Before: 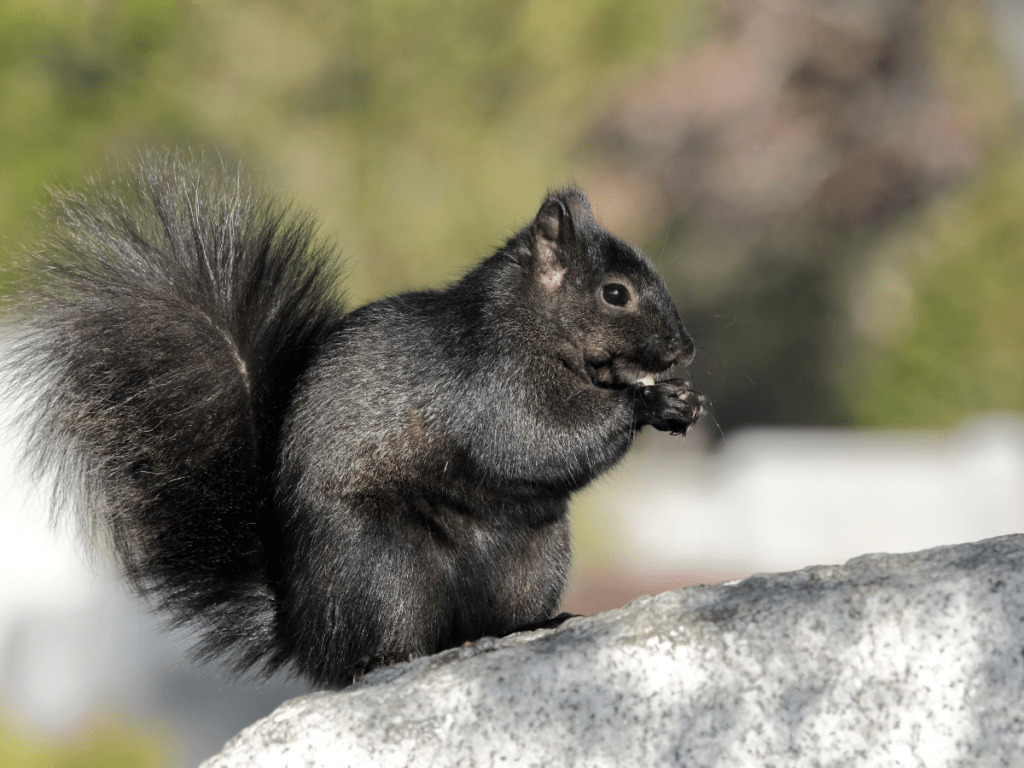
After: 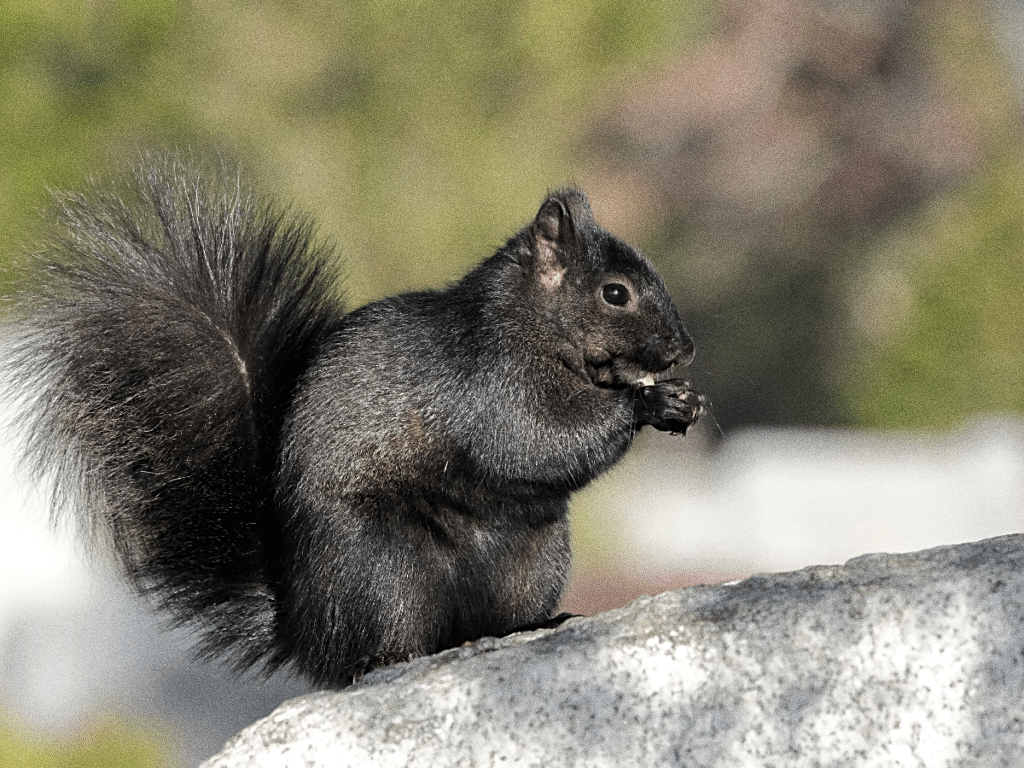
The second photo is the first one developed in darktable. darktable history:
sharpen: on, module defaults
grain: coarseness 0.09 ISO, strength 40%
